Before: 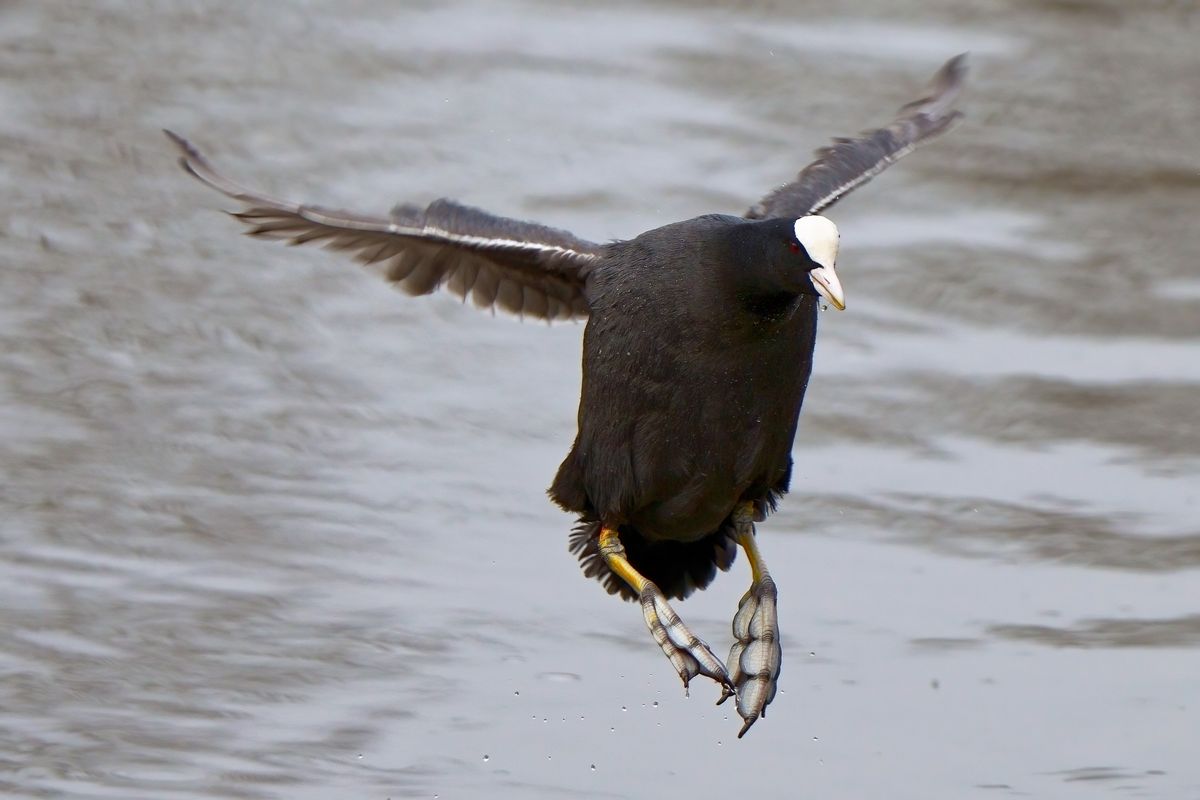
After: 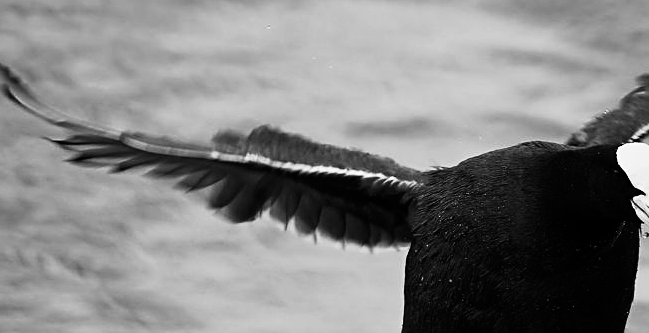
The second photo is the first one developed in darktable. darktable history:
crop: left 14.866%, top 9.216%, right 30.971%, bottom 49.082%
contrast brightness saturation: contrast -0.034, brightness -0.587, saturation -0.996
sharpen: on, module defaults
base curve: curves: ch0 [(0, 0) (0.028, 0.03) (0.121, 0.232) (0.46, 0.748) (0.859, 0.968) (1, 1)], preserve colors none
